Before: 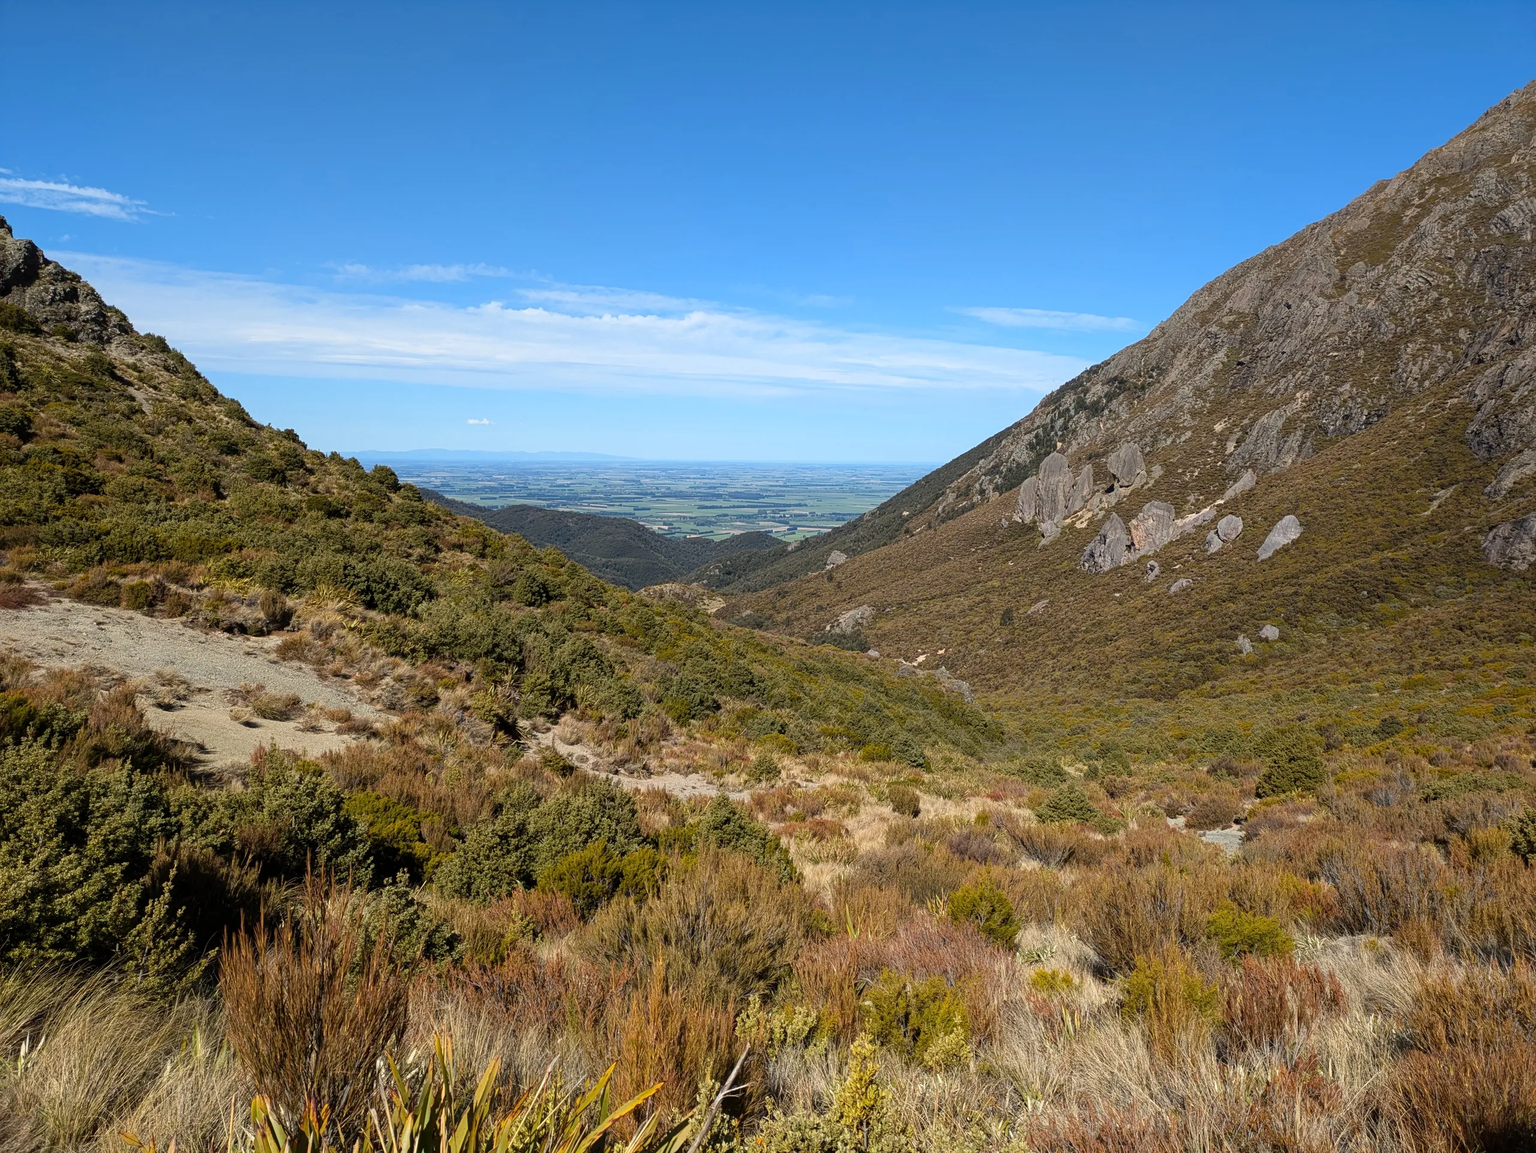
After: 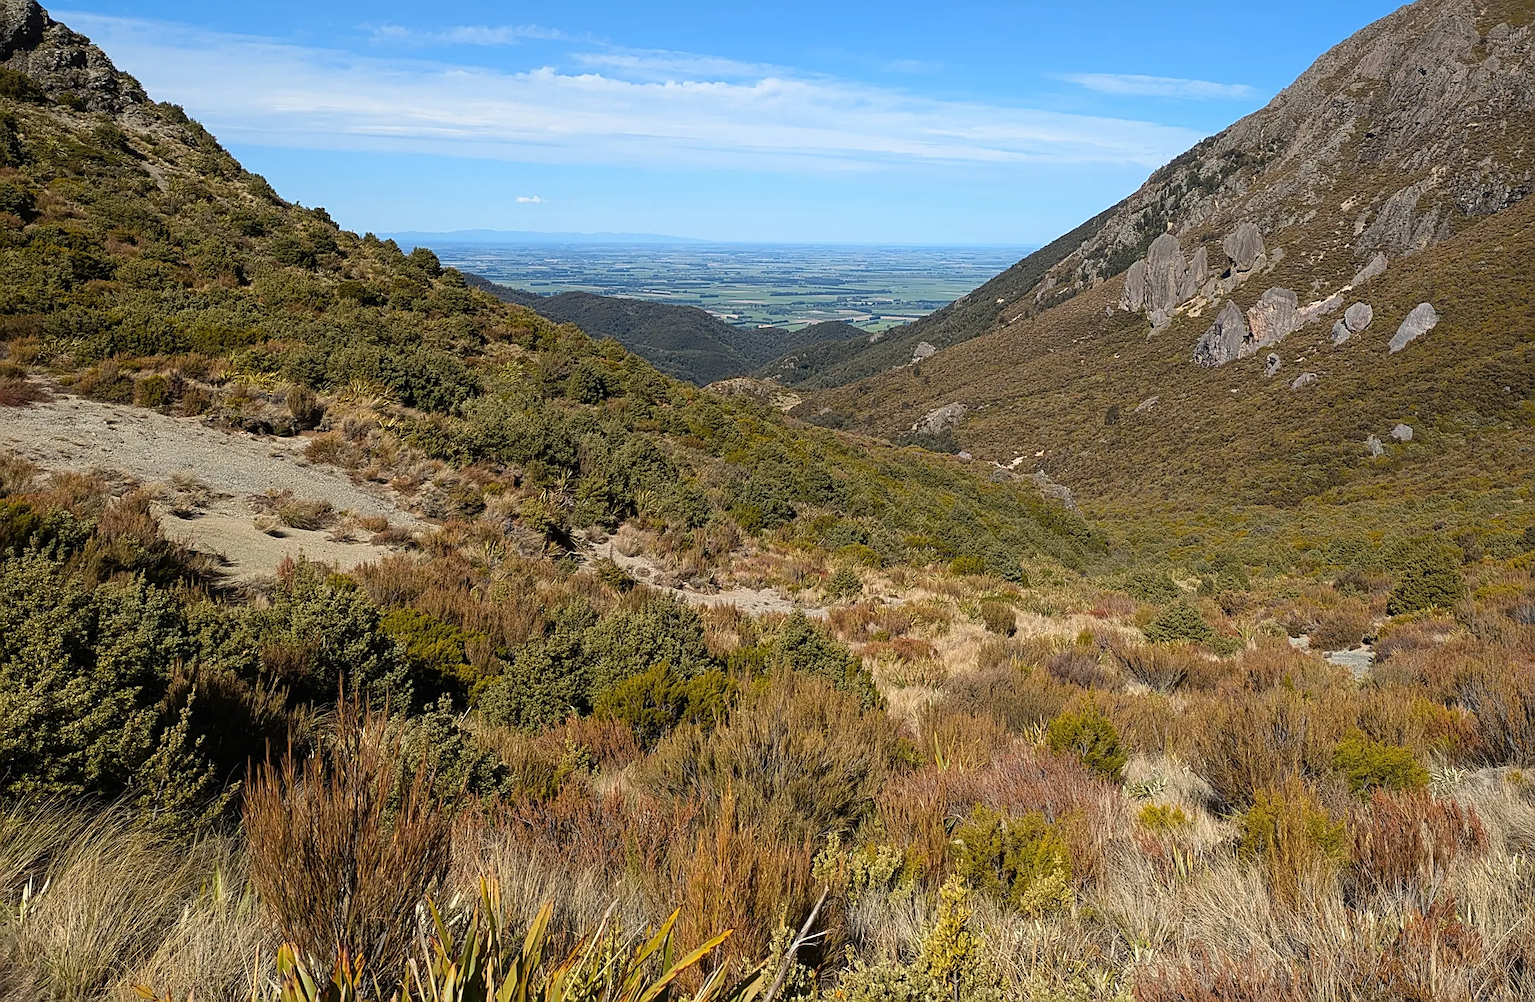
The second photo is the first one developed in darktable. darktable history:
color balance rgb: saturation formula JzAzBz (2021)
sharpen: radius 1.967
crop: top 20.916%, right 9.437%, bottom 0.316%
base curve: preserve colors none
local contrast: mode bilateral grid, contrast 100, coarseness 100, detail 94%, midtone range 0.2
